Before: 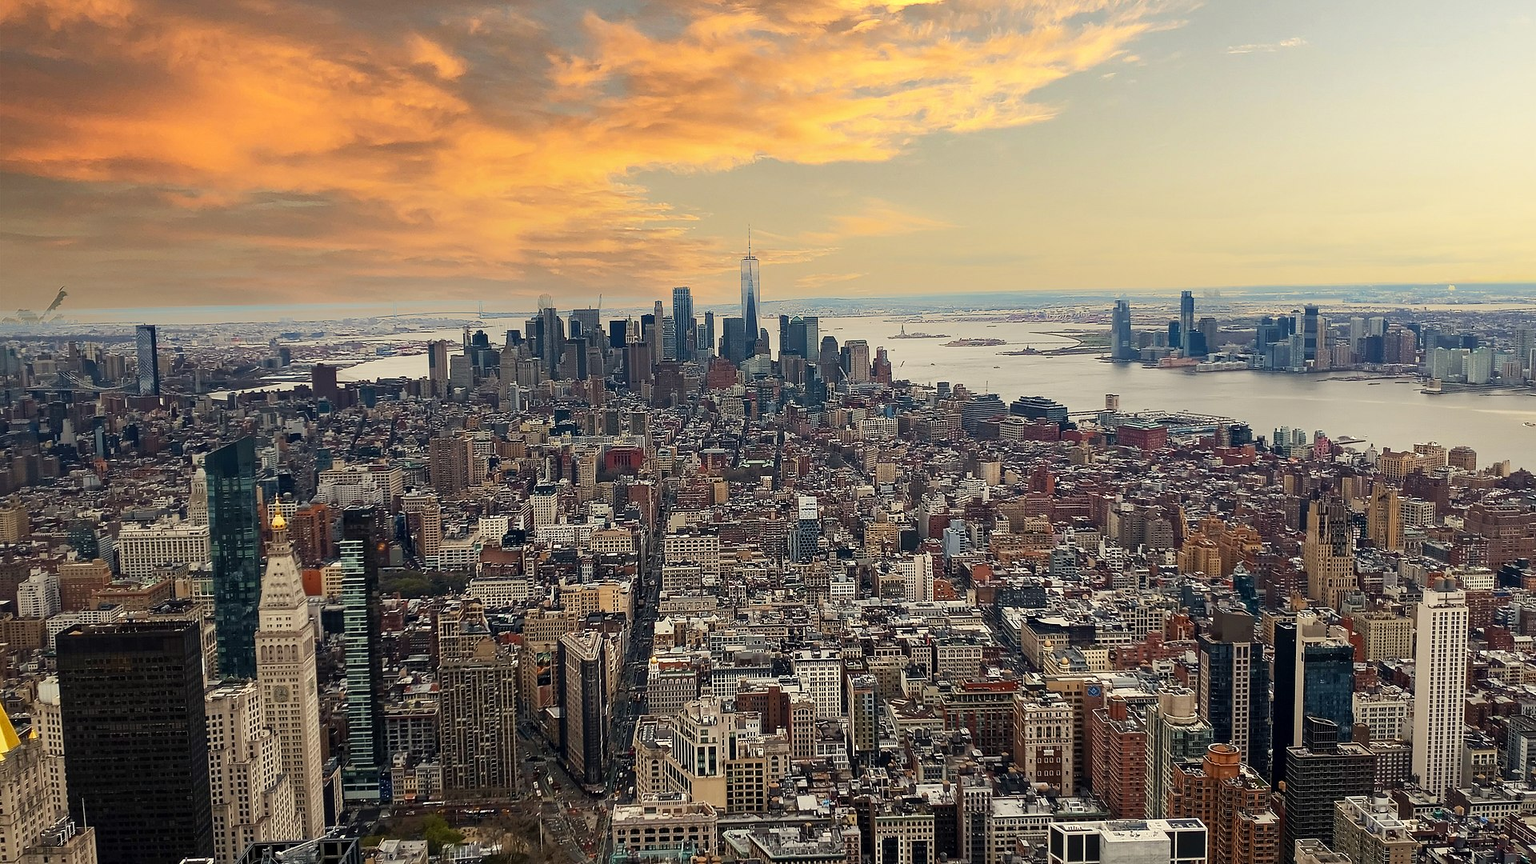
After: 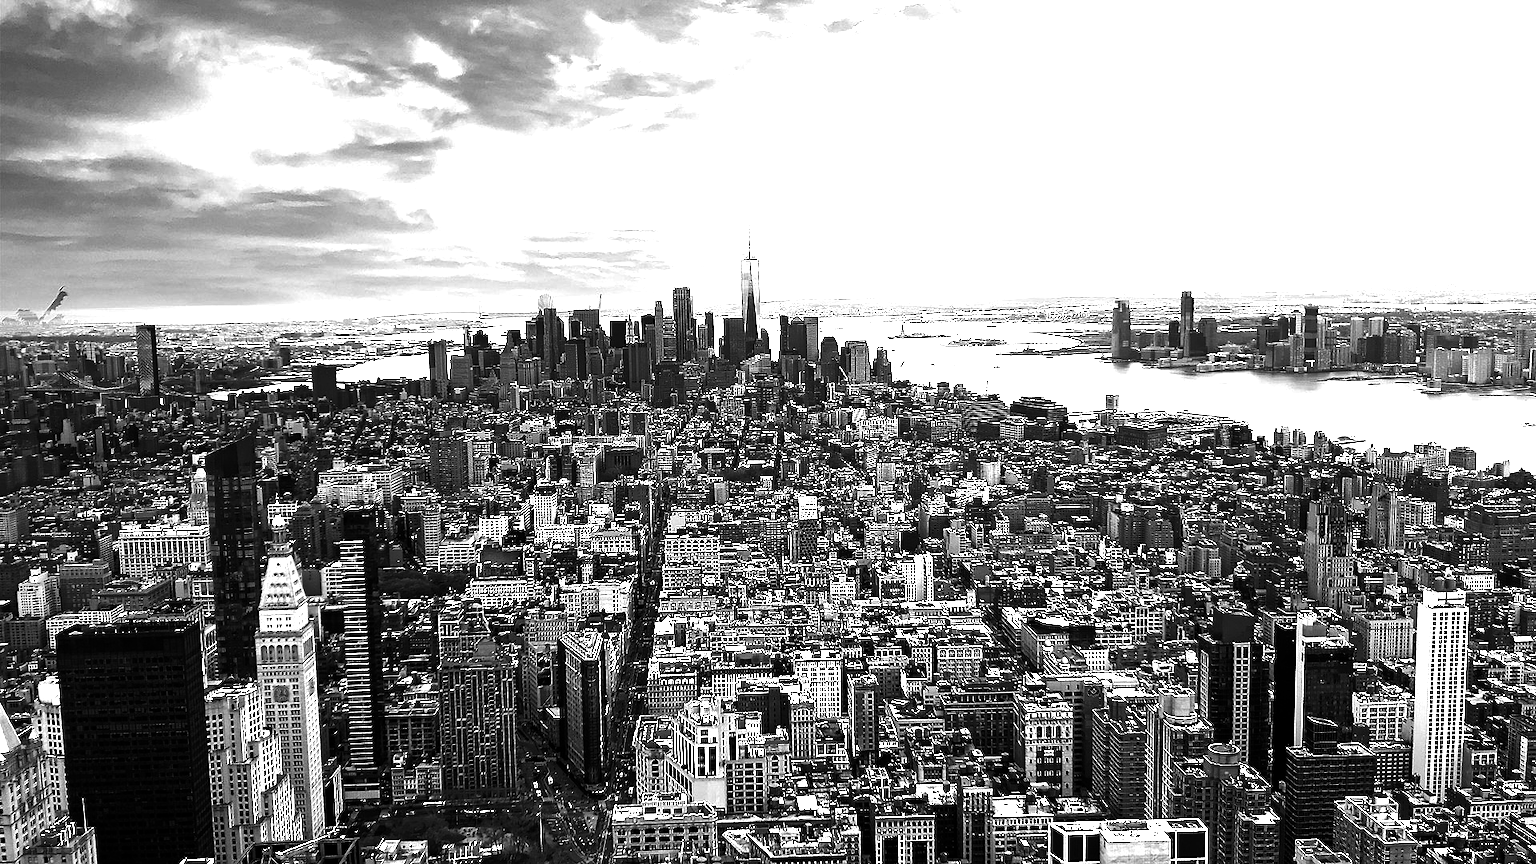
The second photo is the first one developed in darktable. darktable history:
exposure: exposure 1.5 EV, compensate highlight preservation false
contrast brightness saturation: contrast -0.03, brightness -0.59, saturation -1
